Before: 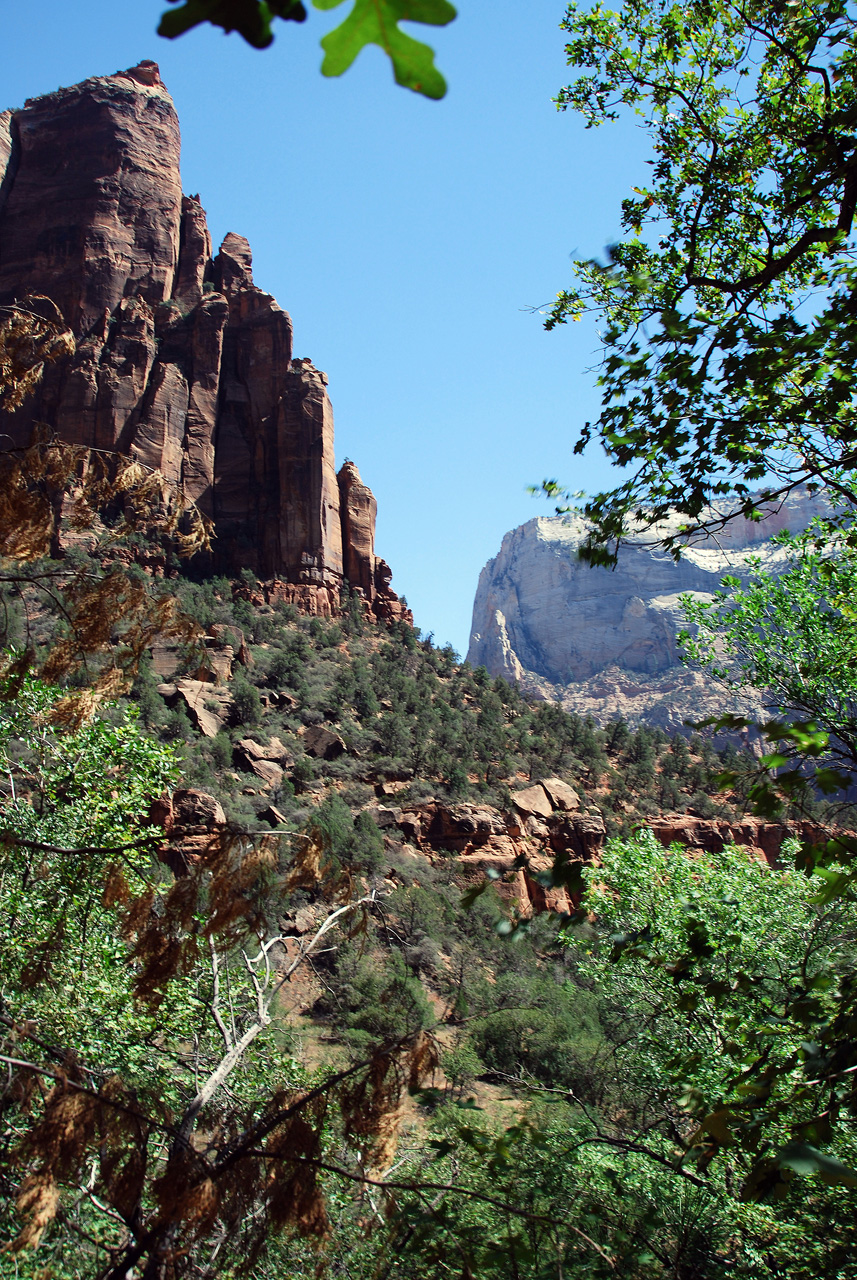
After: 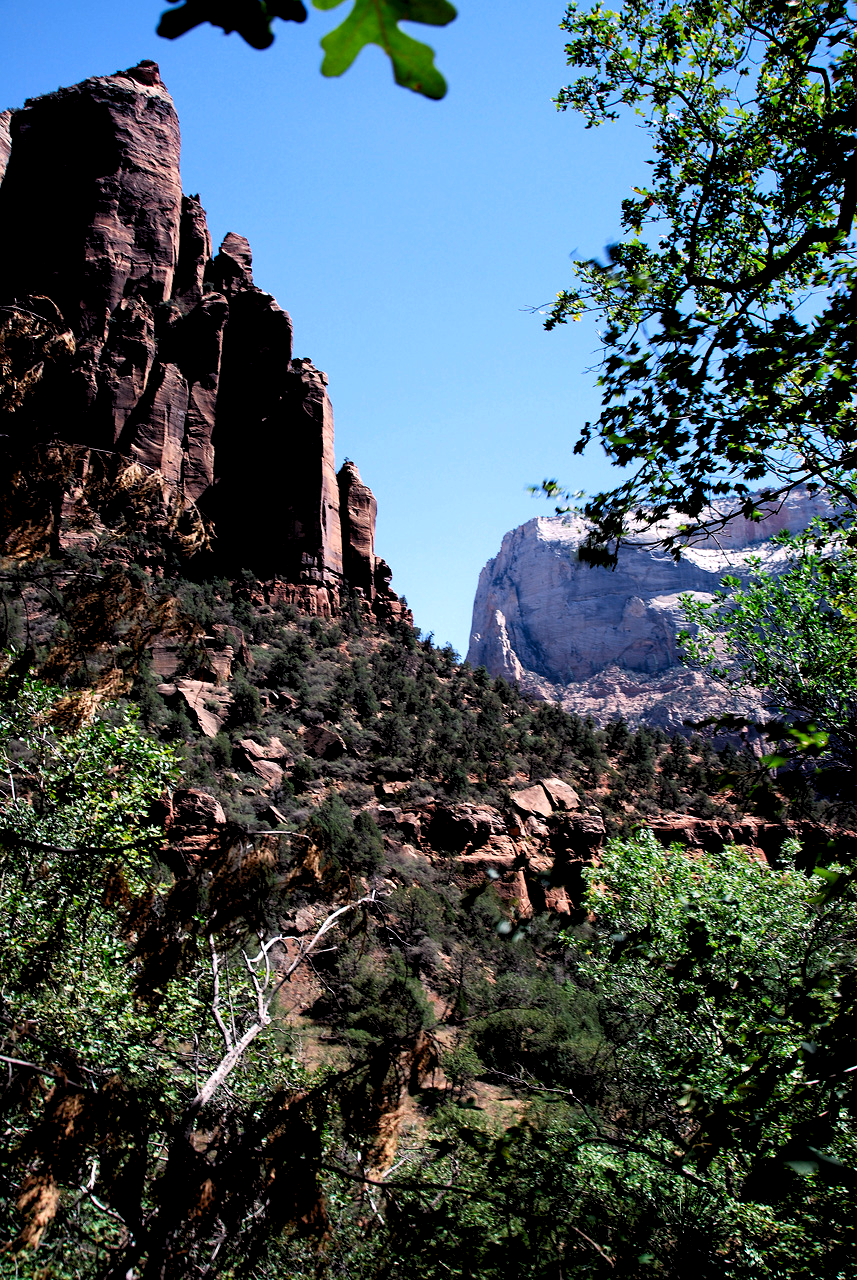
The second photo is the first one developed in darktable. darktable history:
contrast brightness saturation: contrast 0.07, brightness -0.13, saturation 0.06
rgb levels: levels [[0.034, 0.472, 0.904], [0, 0.5, 1], [0, 0.5, 1]]
white balance: red 1.066, blue 1.119
